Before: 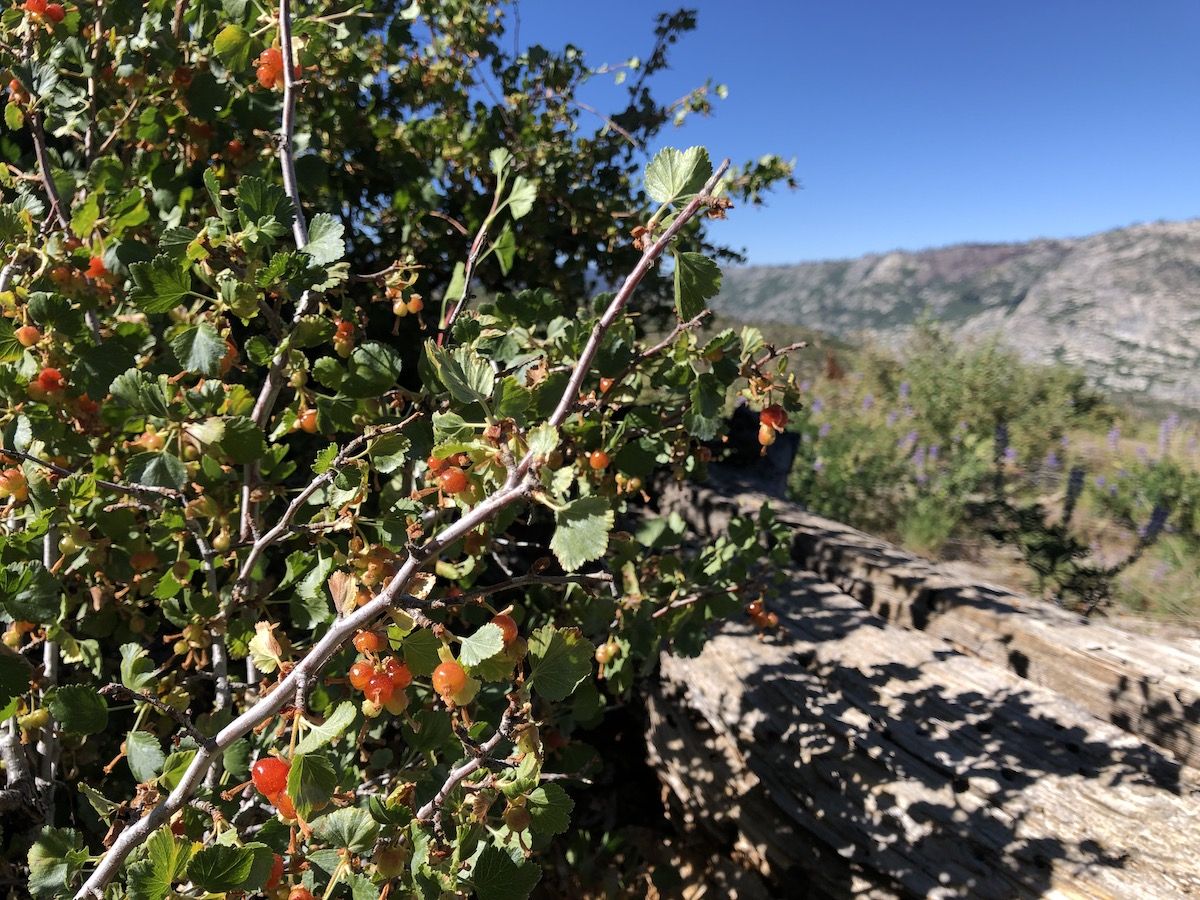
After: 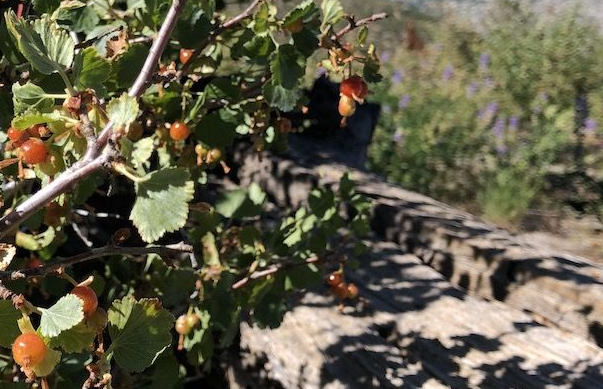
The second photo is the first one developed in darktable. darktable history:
crop: left 35.03%, top 36.625%, right 14.663%, bottom 20.057%
exposure: compensate highlight preservation false
